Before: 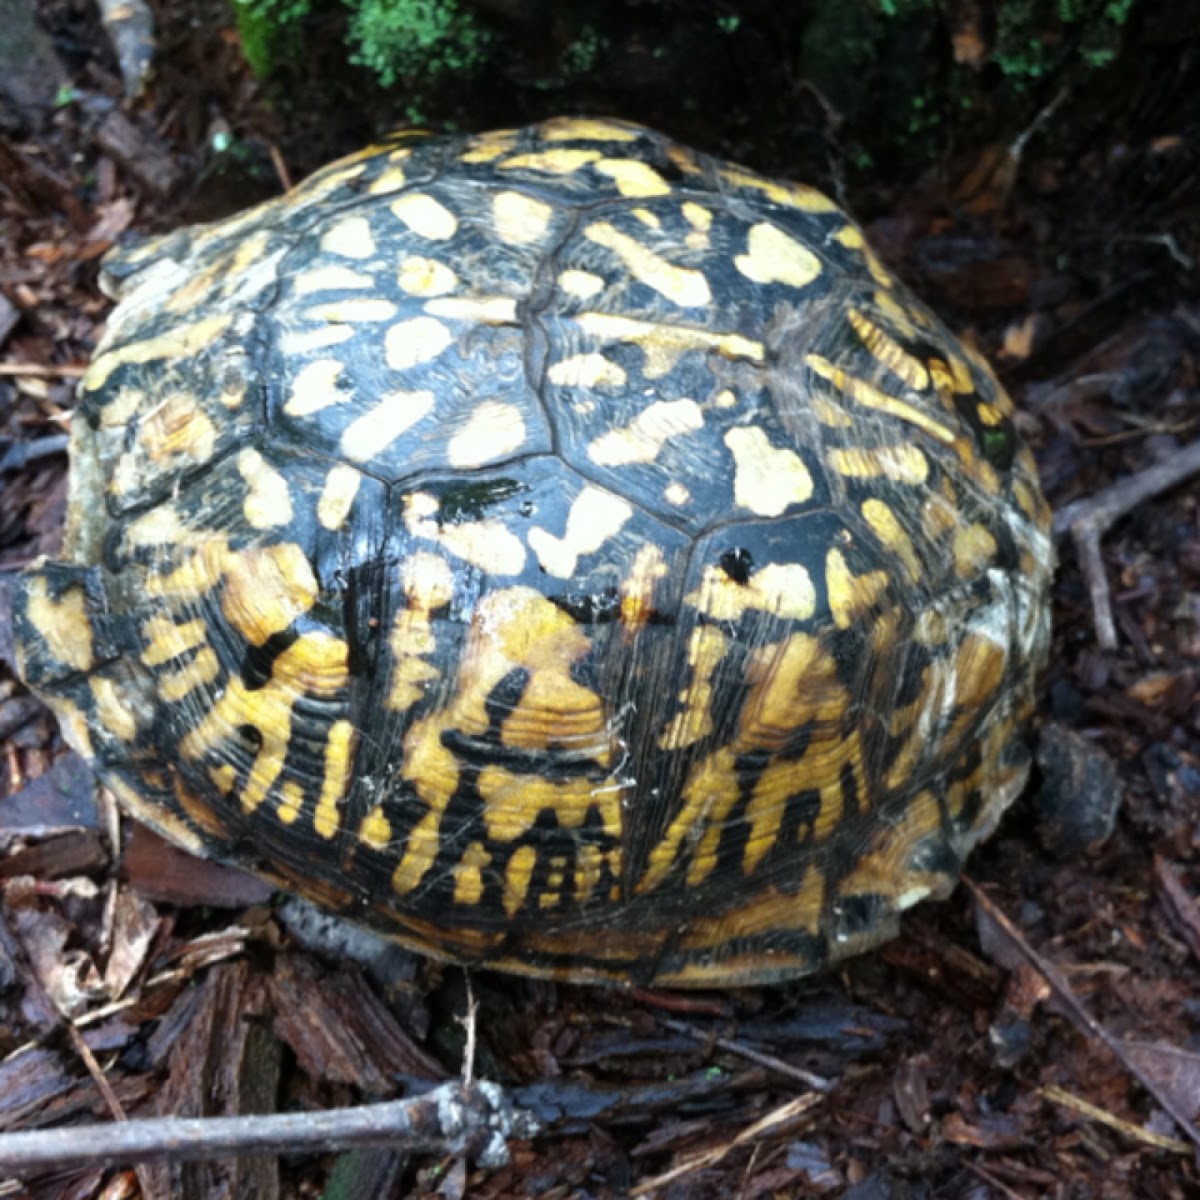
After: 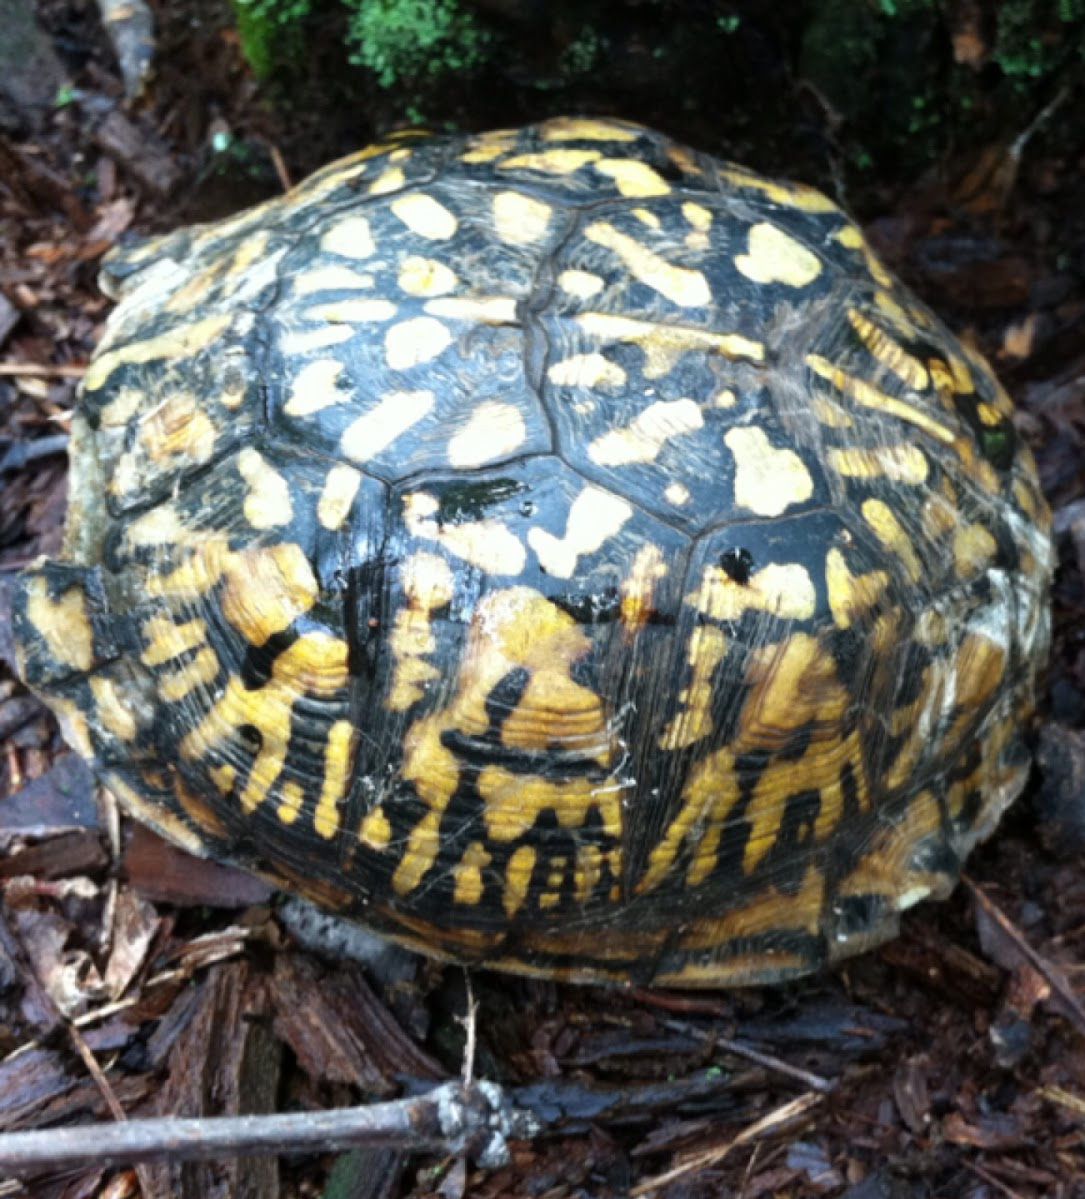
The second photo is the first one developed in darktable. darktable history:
crop: right 9.515%, bottom 0.029%
